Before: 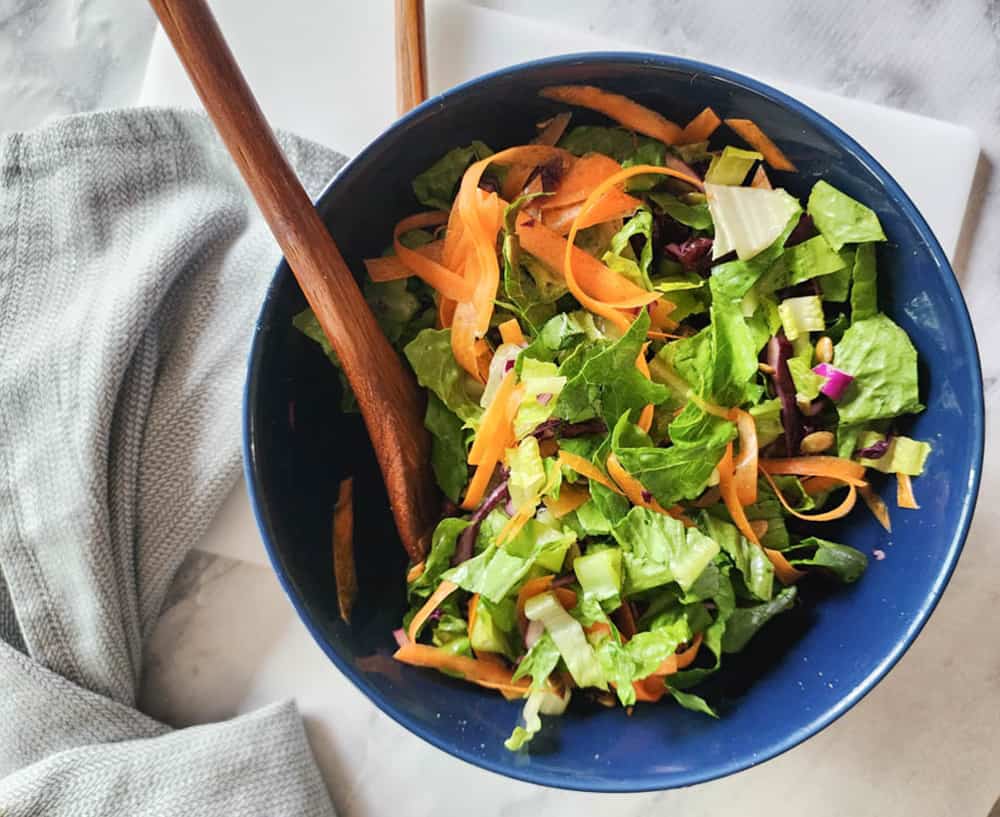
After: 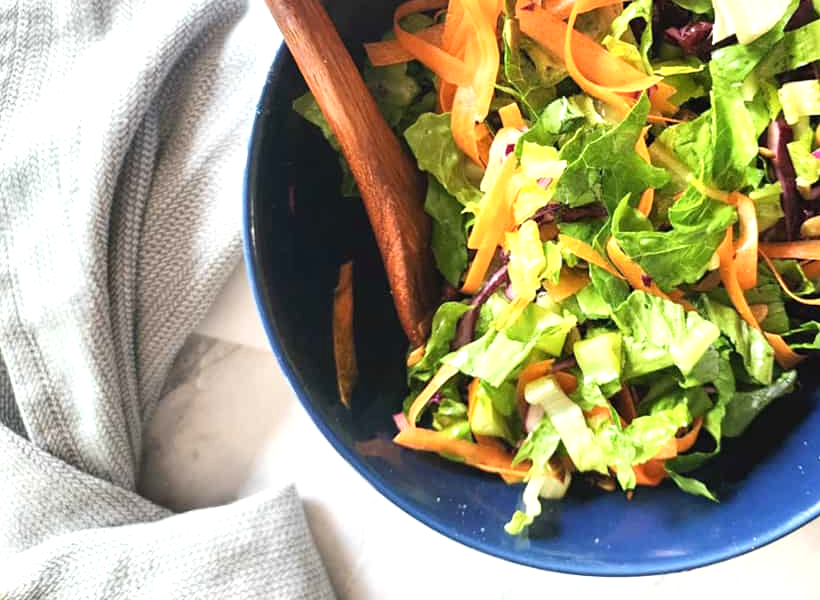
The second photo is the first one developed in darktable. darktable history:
crop: top 26.531%, right 17.959%
exposure: black level correction 0, exposure 0.7 EV, compensate exposure bias true, compensate highlight preservation false
